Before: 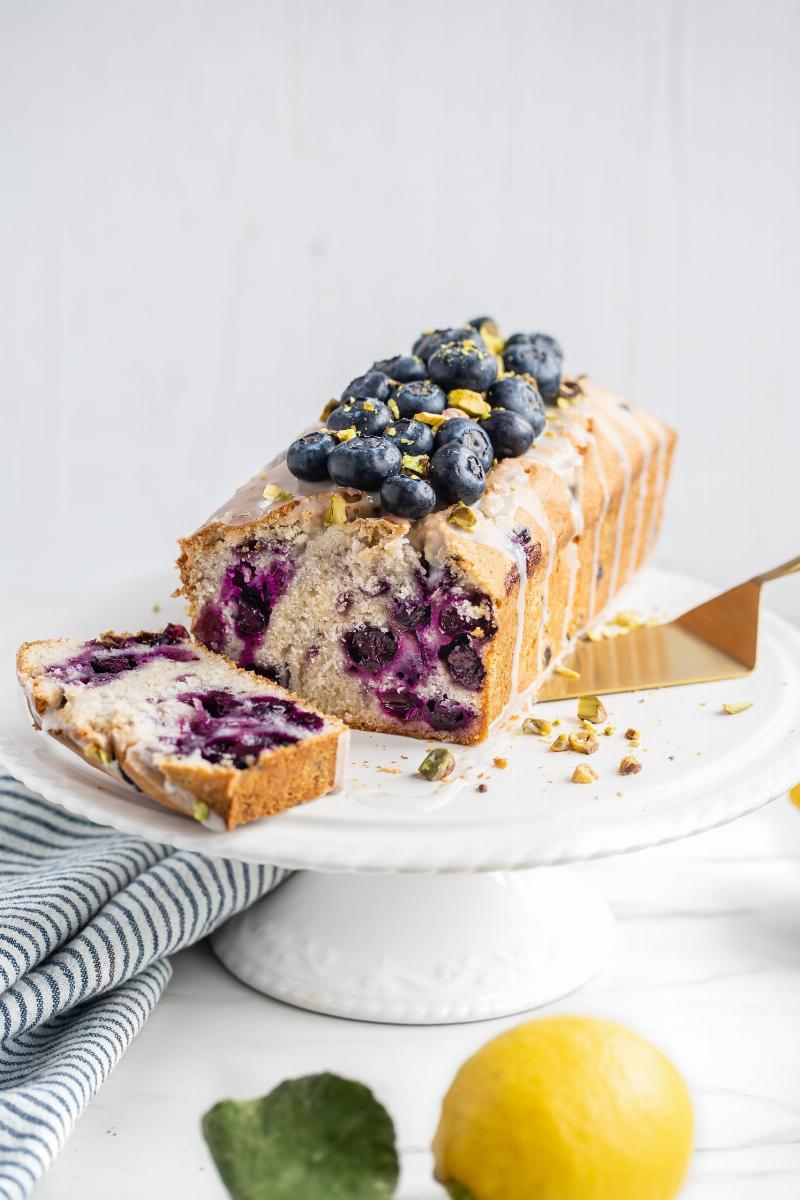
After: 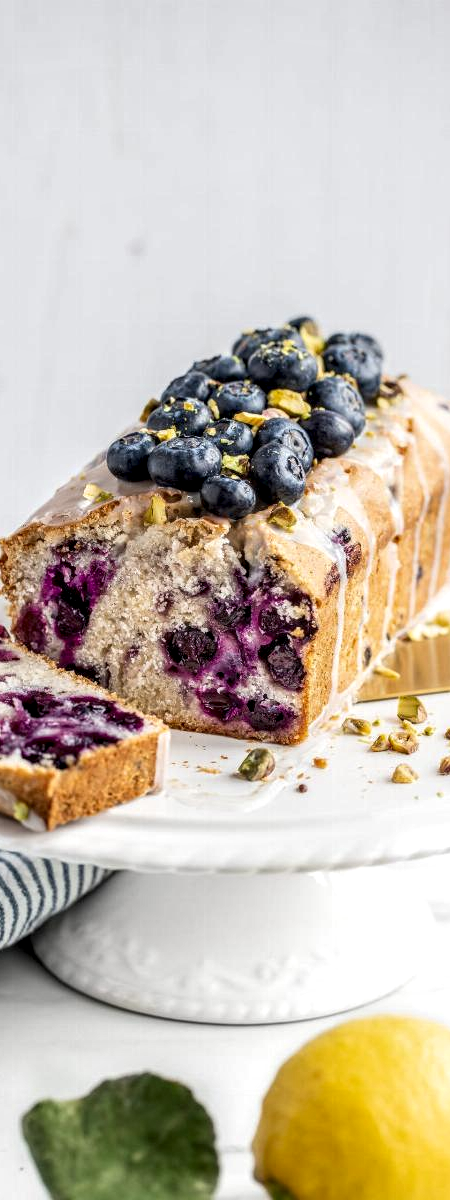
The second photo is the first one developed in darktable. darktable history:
crop and rotate: left 22.516%, right 21.234%
local contrast: detail 150%
